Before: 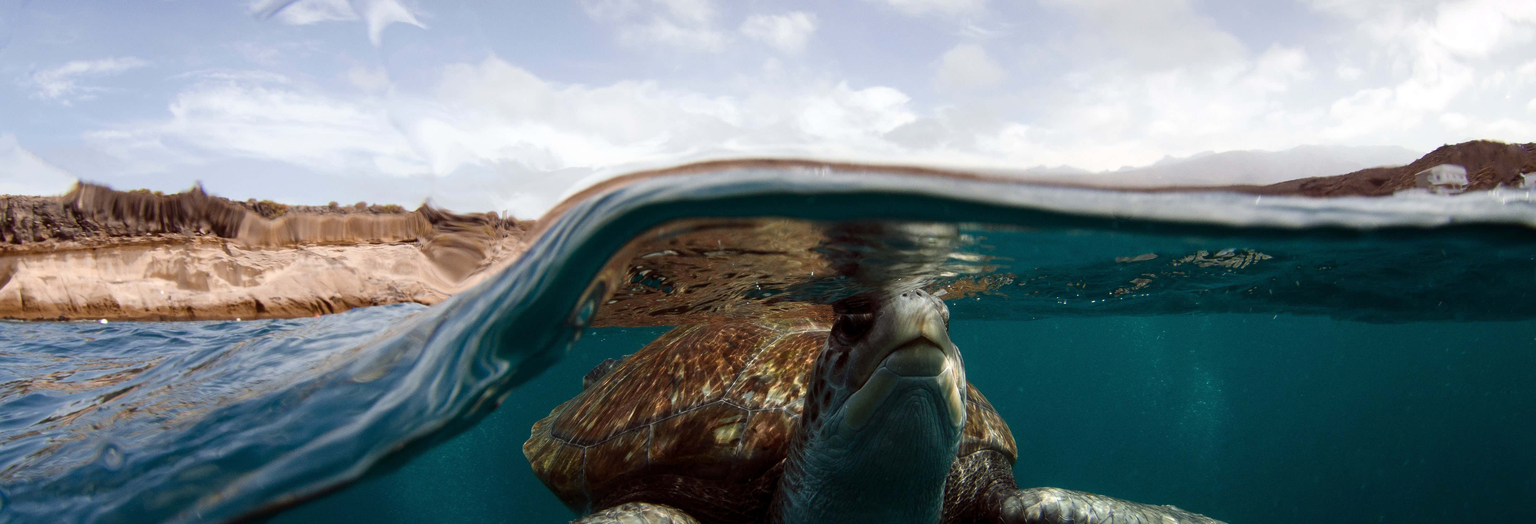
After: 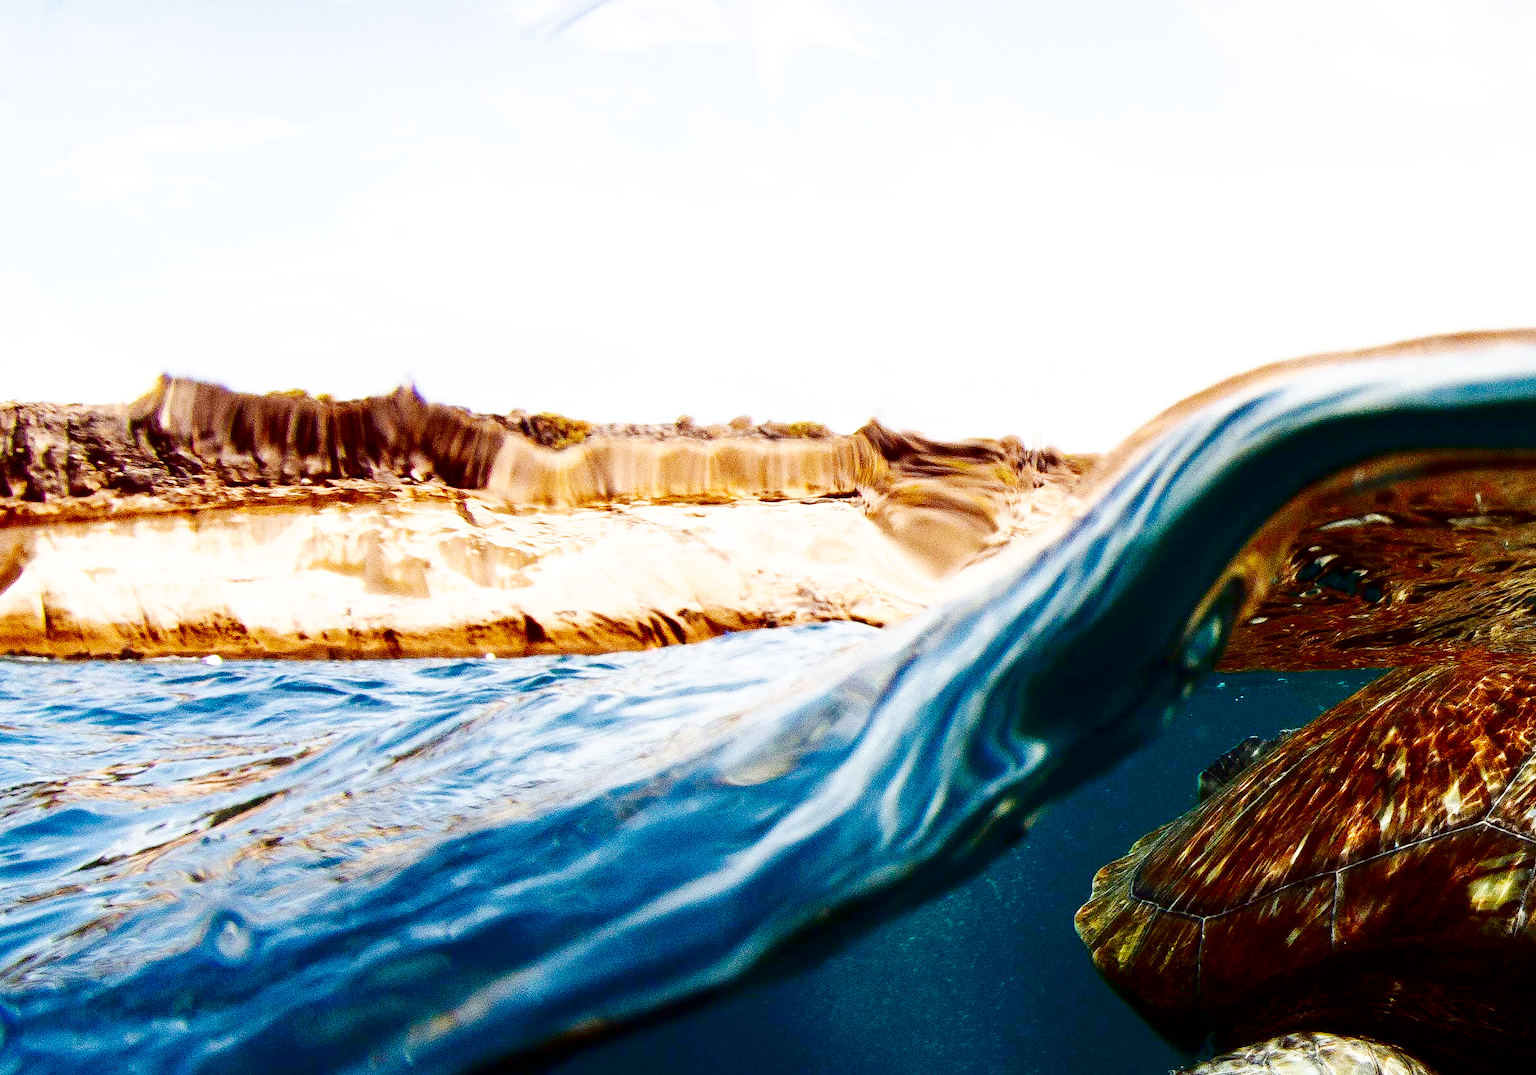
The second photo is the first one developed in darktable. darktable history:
crop and rotate: left 0.004%, top 0%, right 51.317%
base curve: curves: ch0 [(0, 0) (0.007, 0.004) (0.027, 0.03) (0.046, 0.07) (0.207, 0.54) (0.442, 0.872) (0.673, 0.972) (1, 1)], preserve colors none
contrast brightness saturation: contrast 0.099, brightness -0.278, saturation 0.143
color balance rgb: perceptual saturation grading › global saturation 19.362%, perceptual brilliance grading › global brilliance 11.733%
